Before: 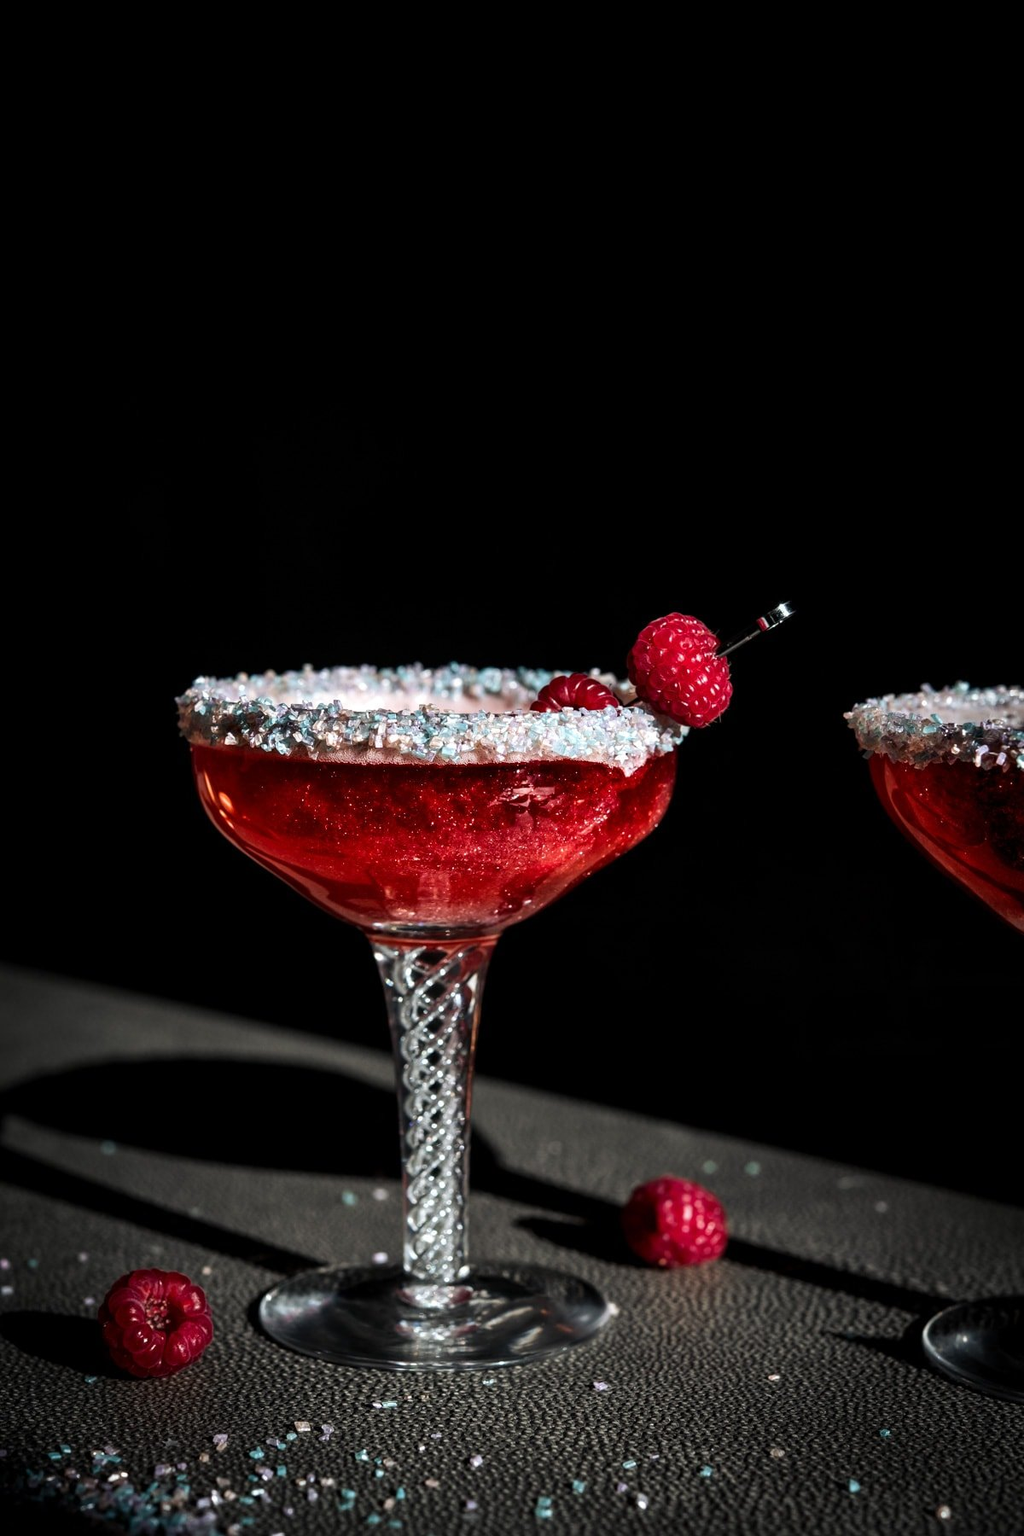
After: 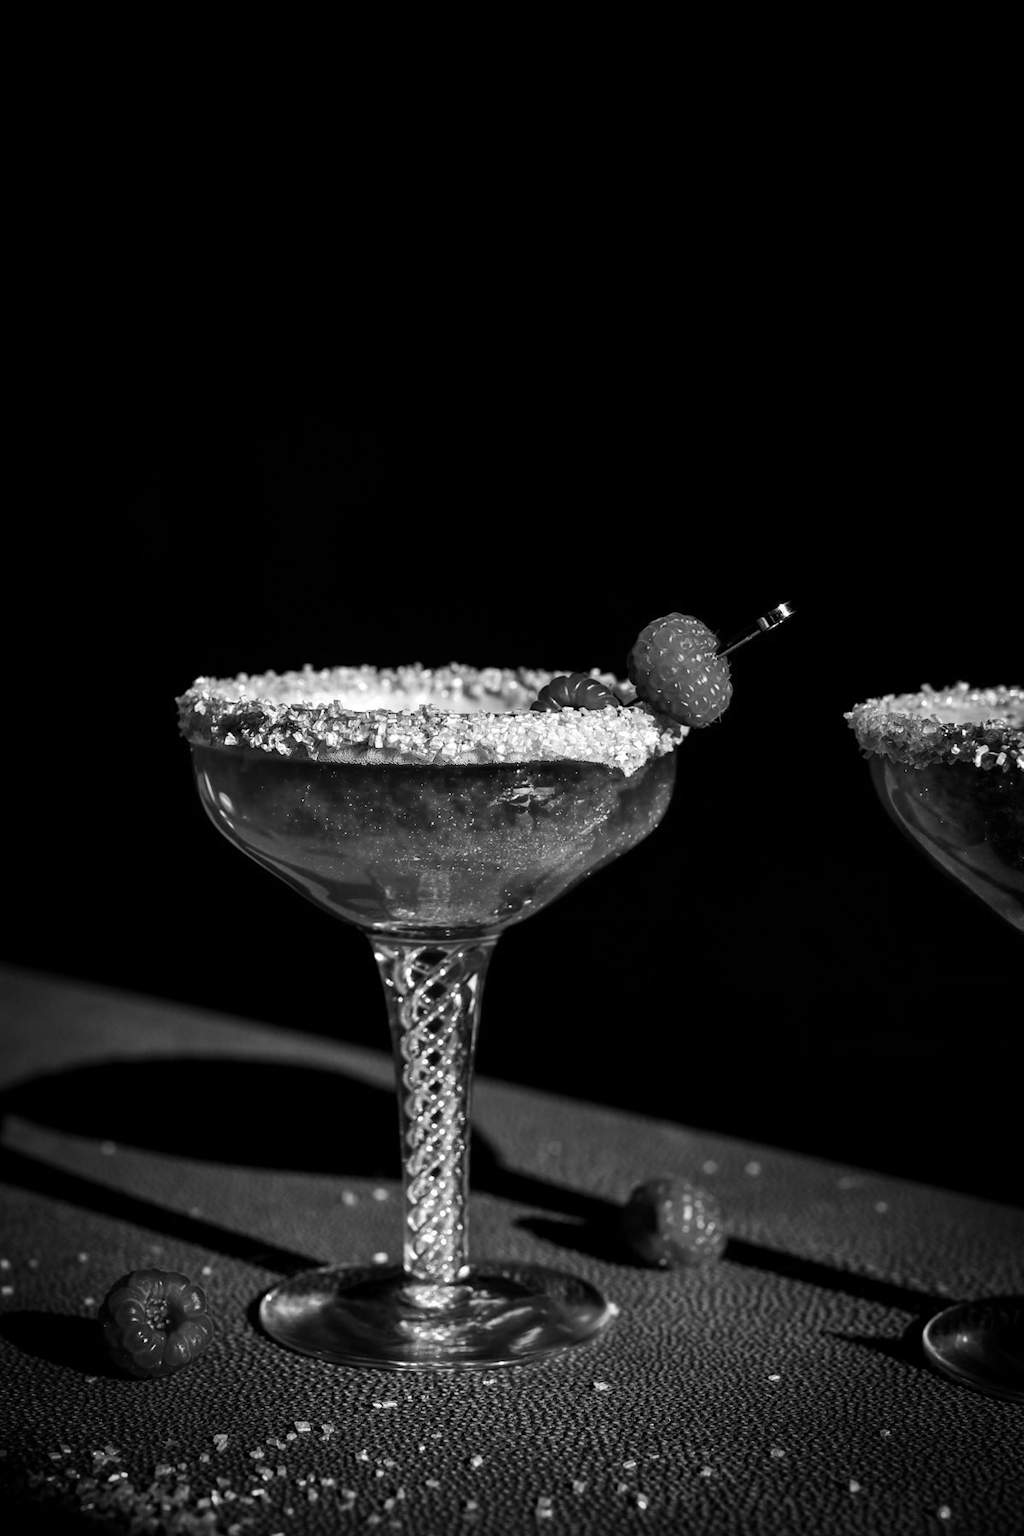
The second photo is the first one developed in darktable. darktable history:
vignetting: brightness -0.724, saturation -0.489
contrast brightness saturation: saturation -0.994
